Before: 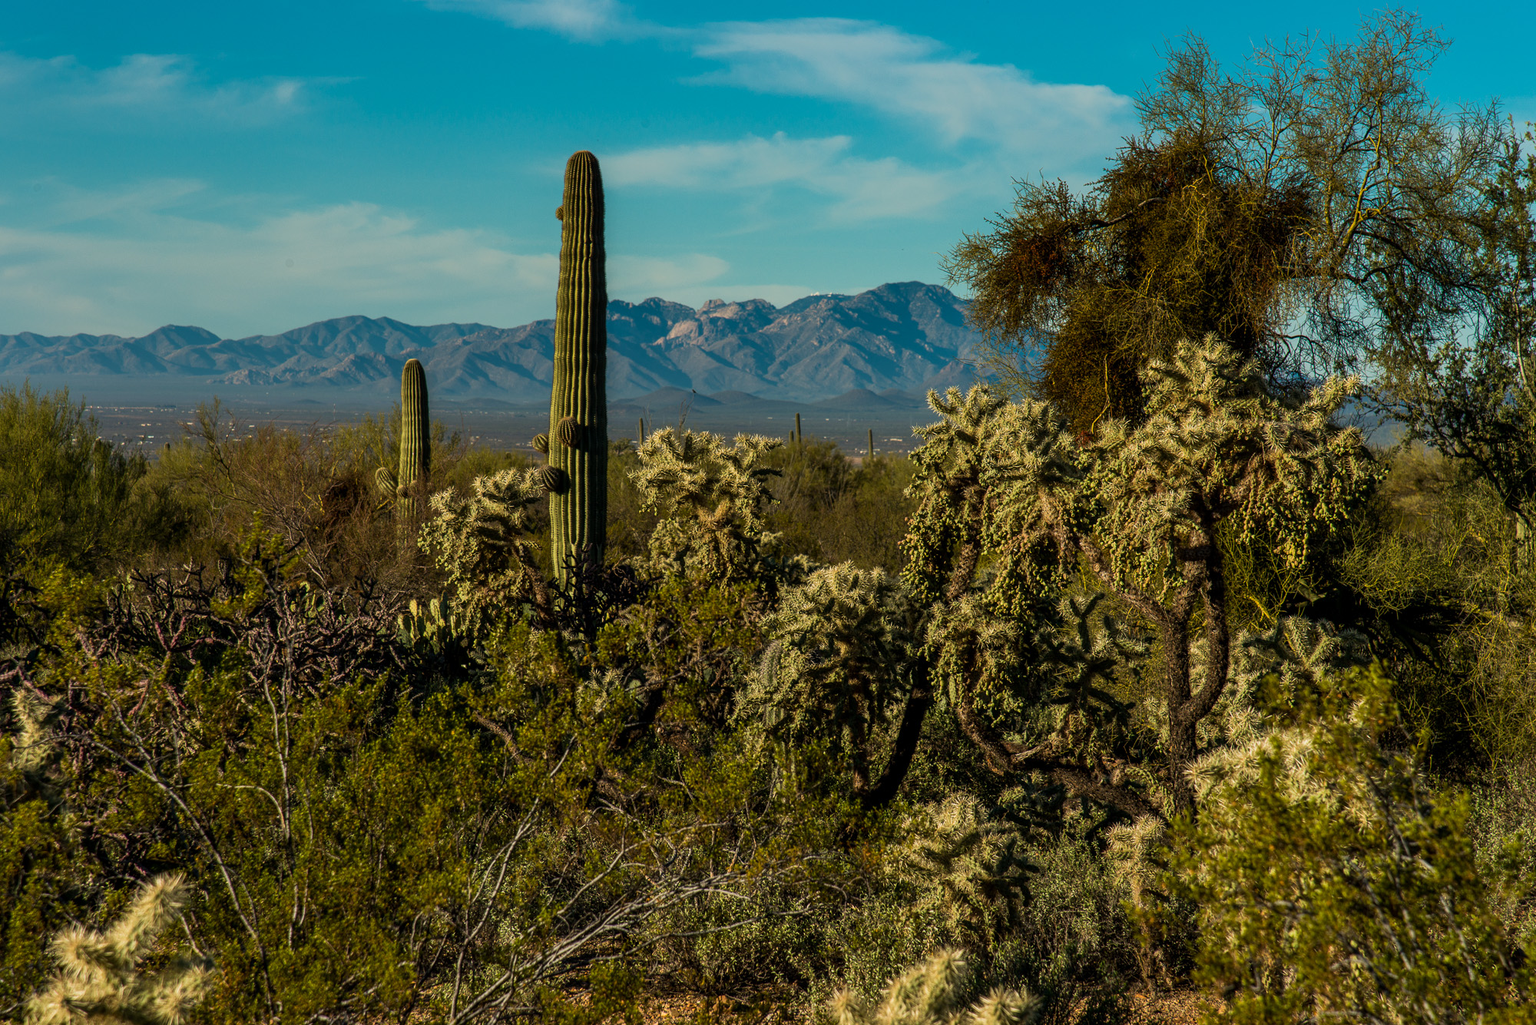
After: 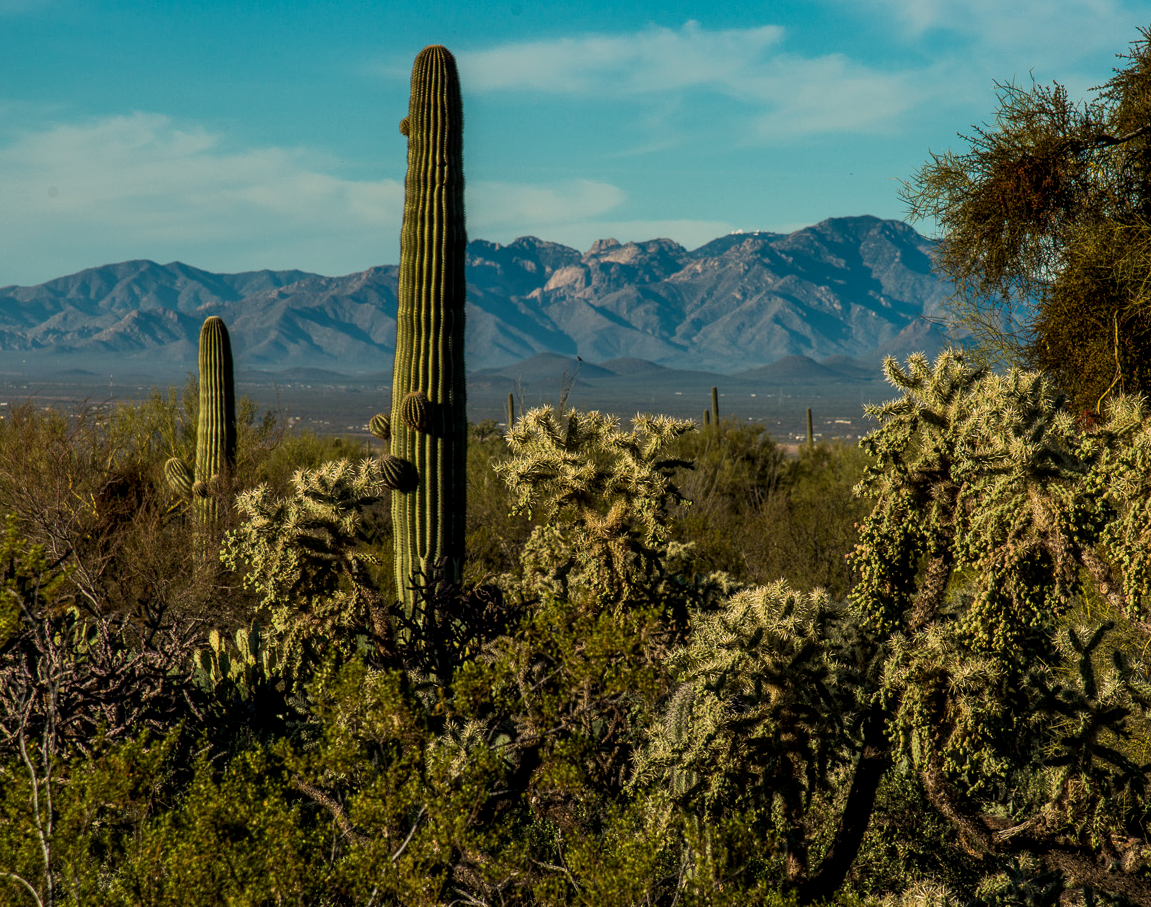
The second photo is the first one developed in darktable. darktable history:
local contrast: highlights 101%, shadows 99%, detail 131%, midtone range 0.2
crop: left 16.208%, top 11.316%, right 26.209%, bottom 20.72%
